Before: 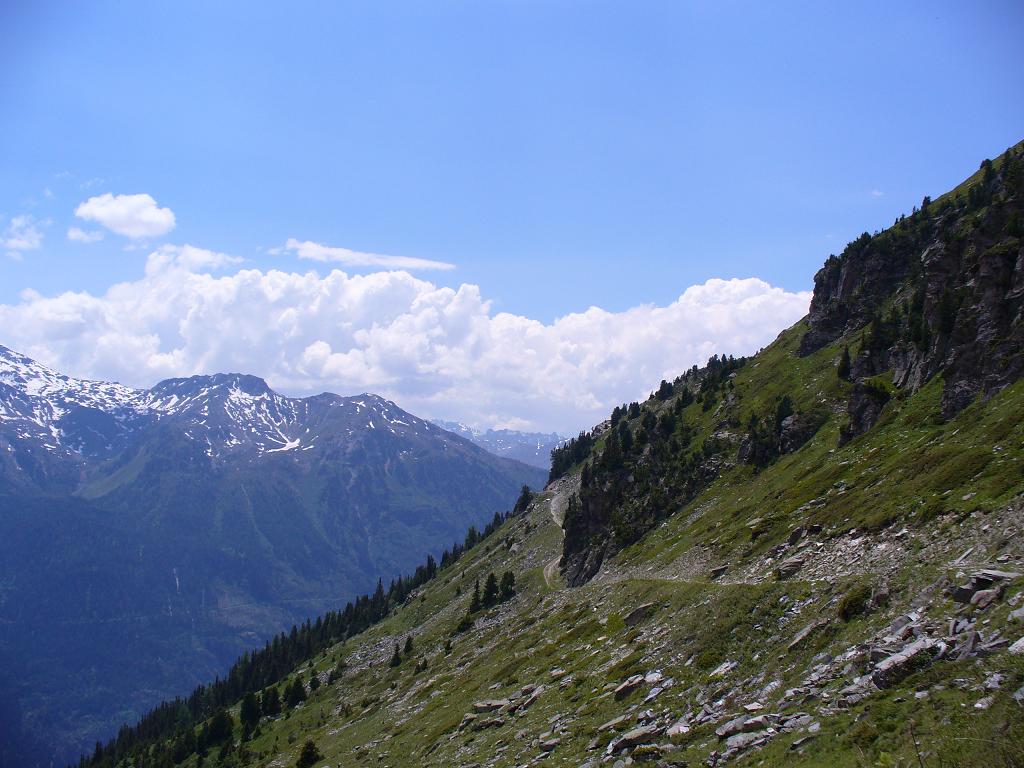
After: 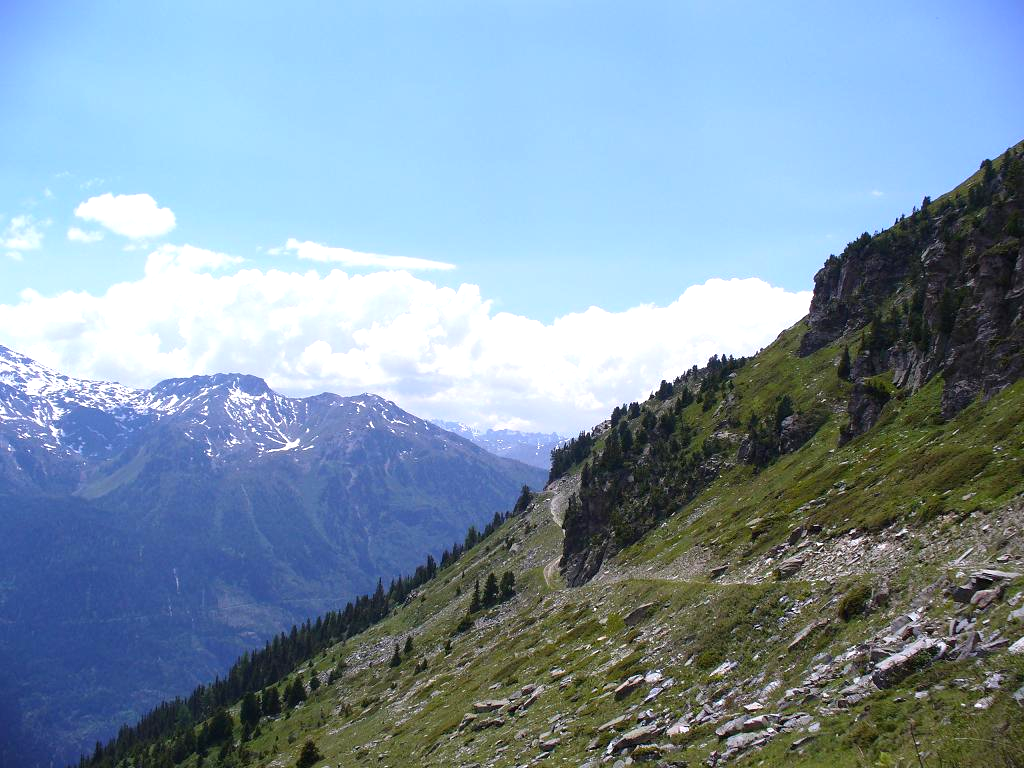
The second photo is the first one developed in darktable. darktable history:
exposure: exposure 0.601 EV, compensate exposure bias true, compensate highlight preservation false
